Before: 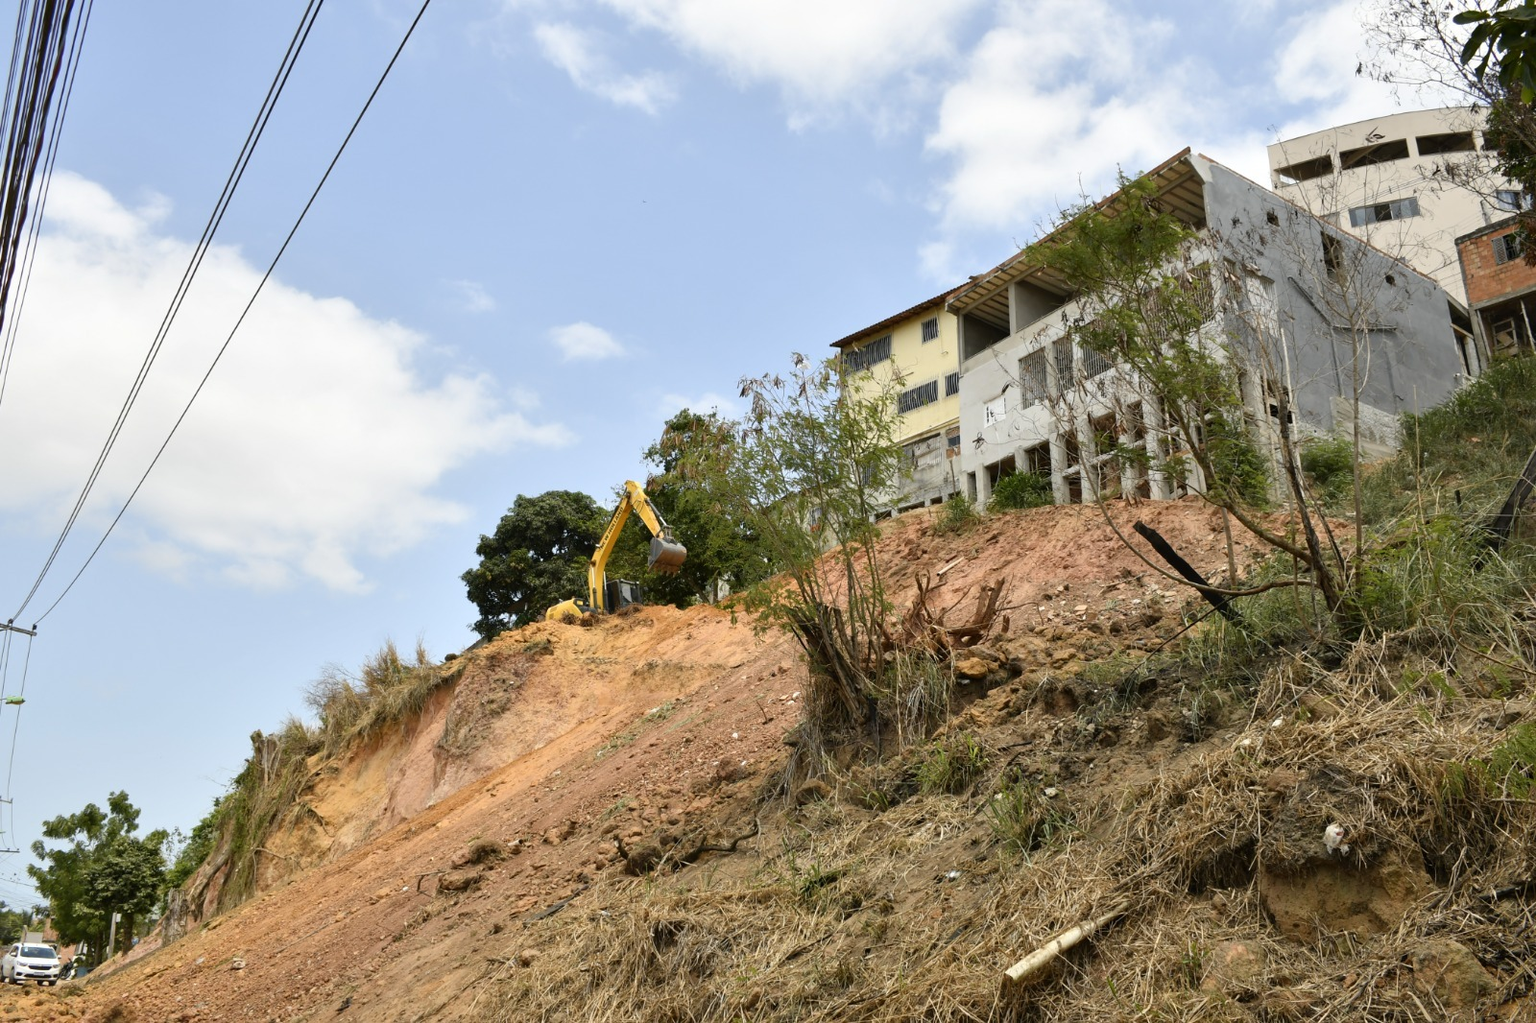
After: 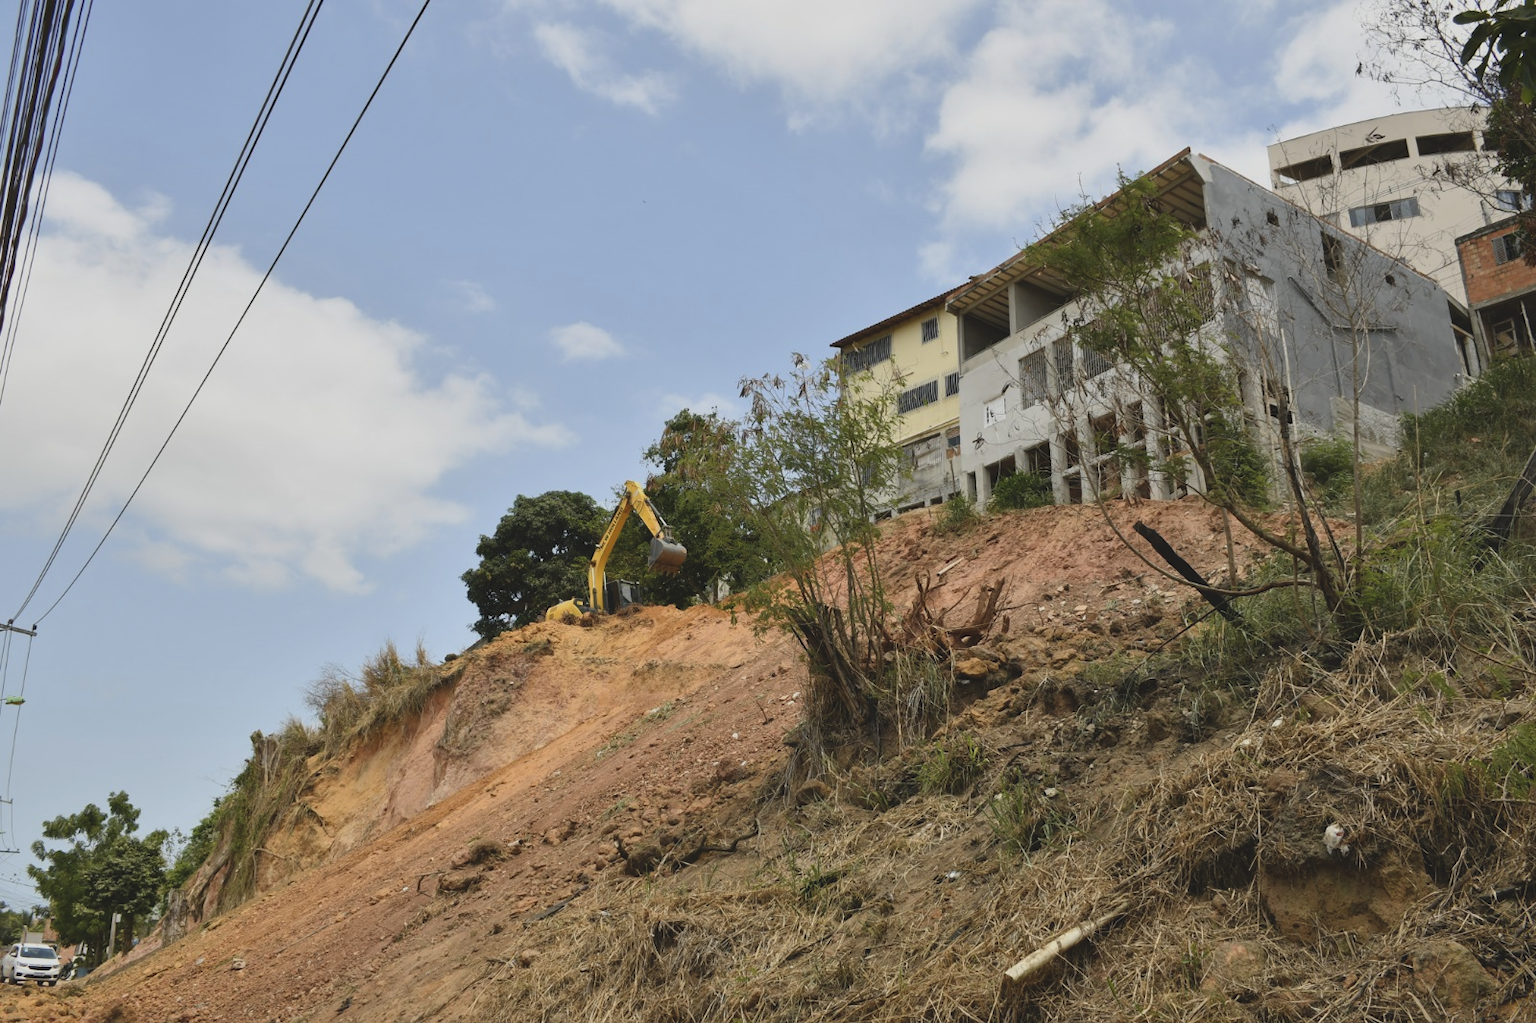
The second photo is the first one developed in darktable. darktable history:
exposure: black level correction -0.015, exposure -0.5 EV, compensate highlight preservation false
